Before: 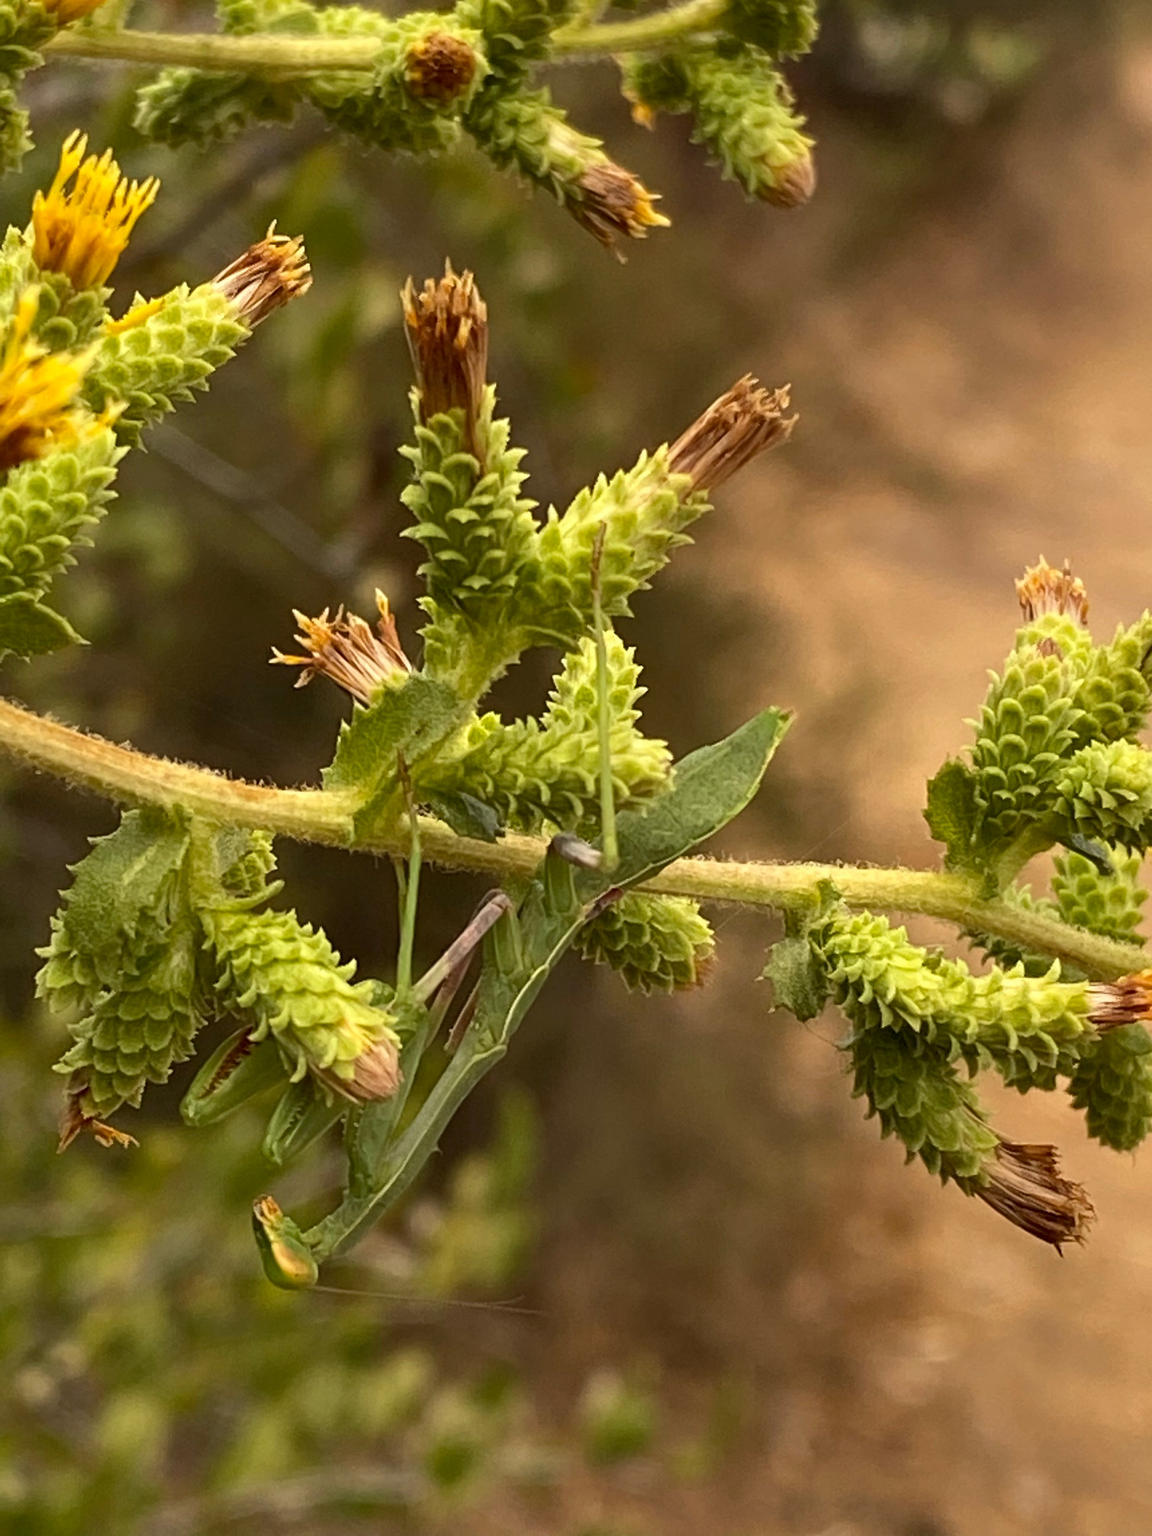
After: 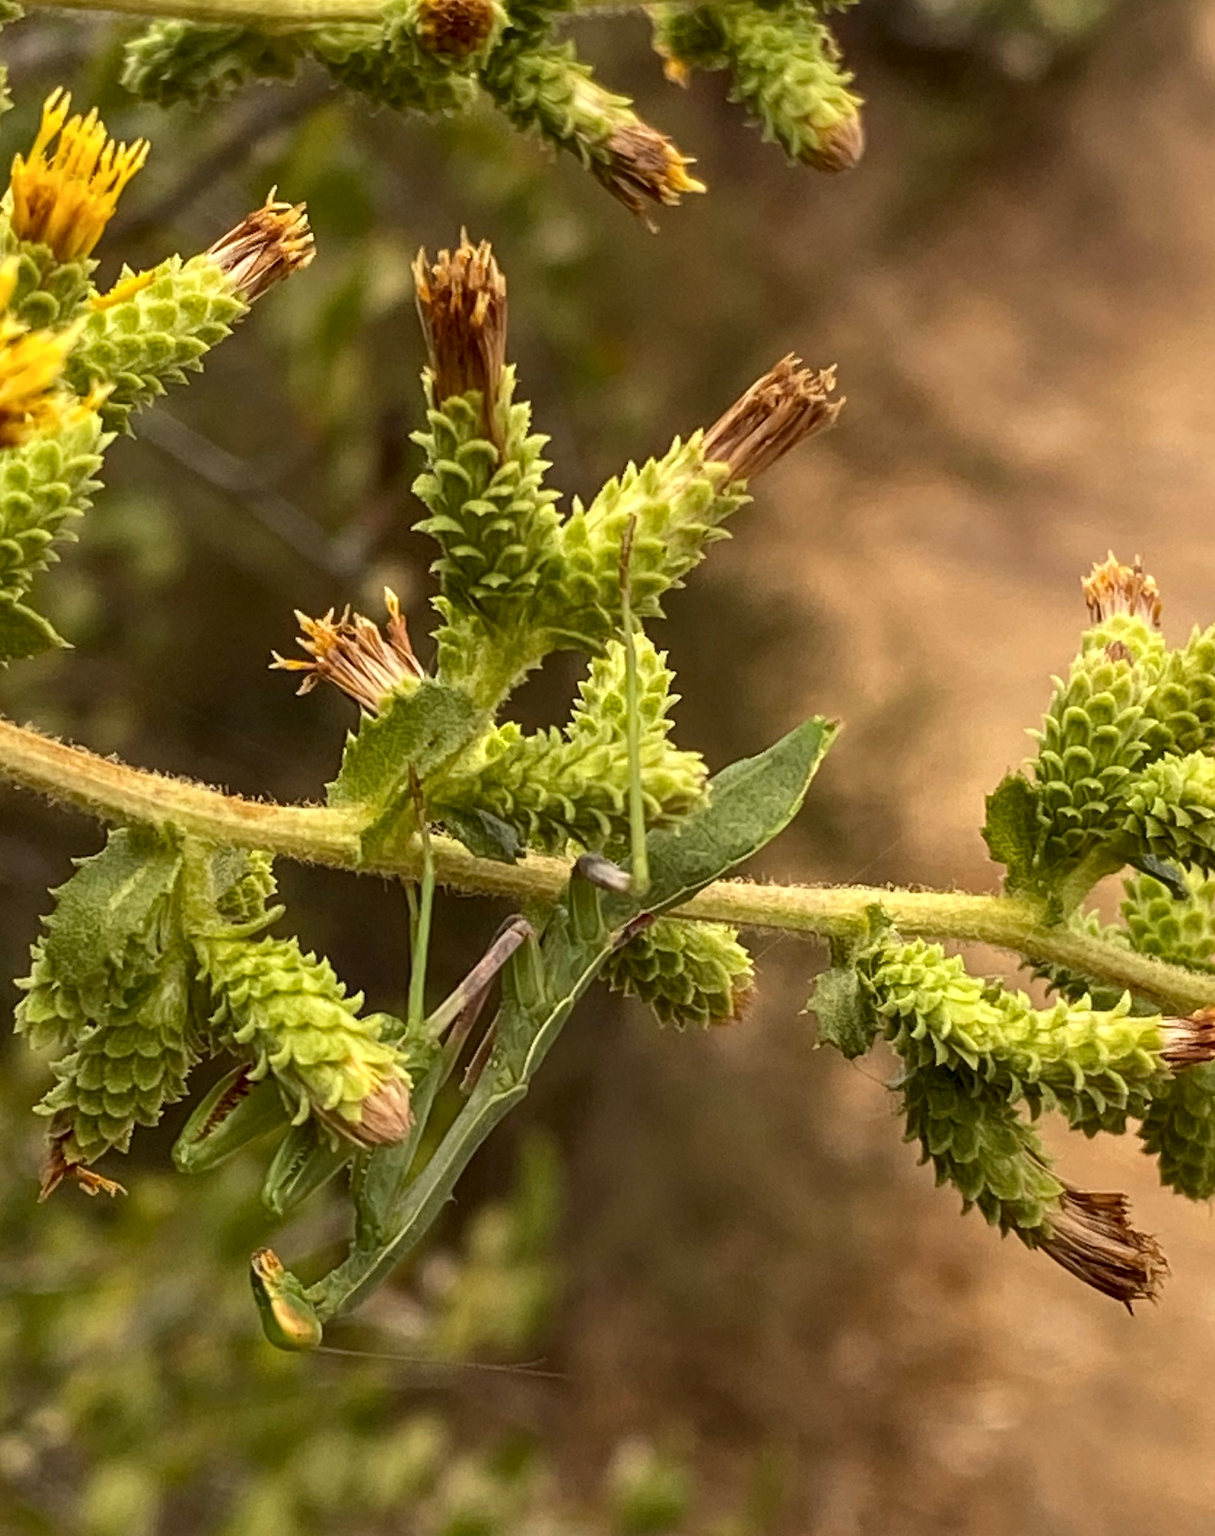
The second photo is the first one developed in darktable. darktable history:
crop: left 1.964%, top 3.251%, right 1.122%, bottom 4.933%
local contrast: on, module defaults
